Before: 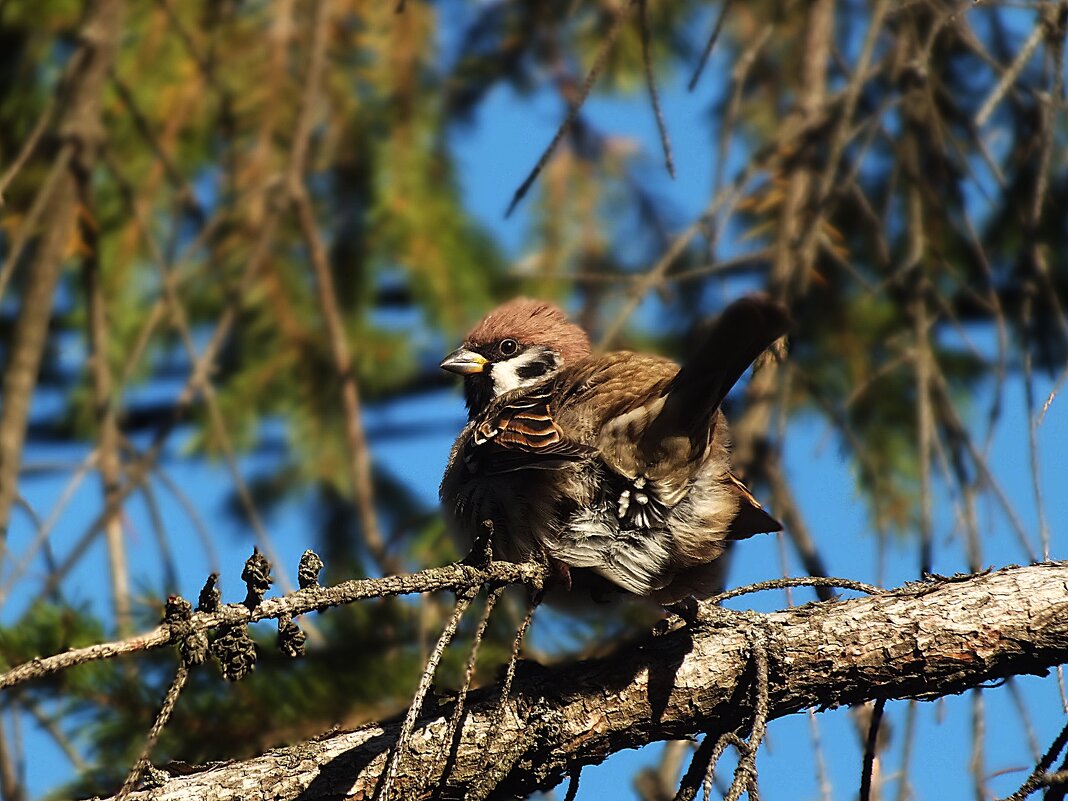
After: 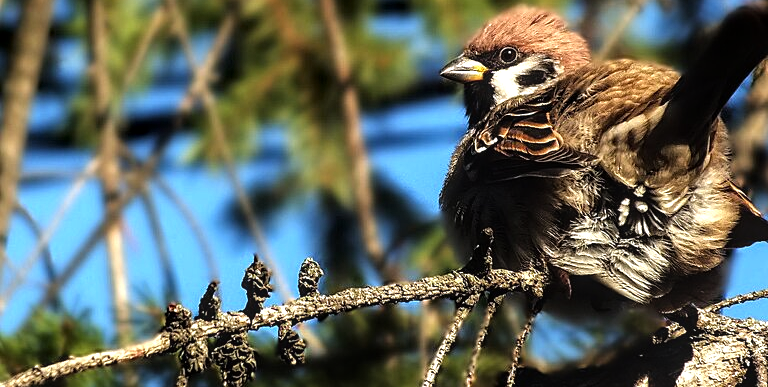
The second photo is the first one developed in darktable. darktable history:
crop: top 36.511%, right 28.05%, bottom 15.161%
tone equalizer: -8 EV -0.719 EV, -7 EV -0.729 EV, -6 EV -0.622 EV, -5 EV -0.406 EV, -3 EV 0.4 EV, -2 EV 0.6 EV, -1 EV 0.699 EV, +0 EV 0.728 EV
local contrast: on, module defaults
